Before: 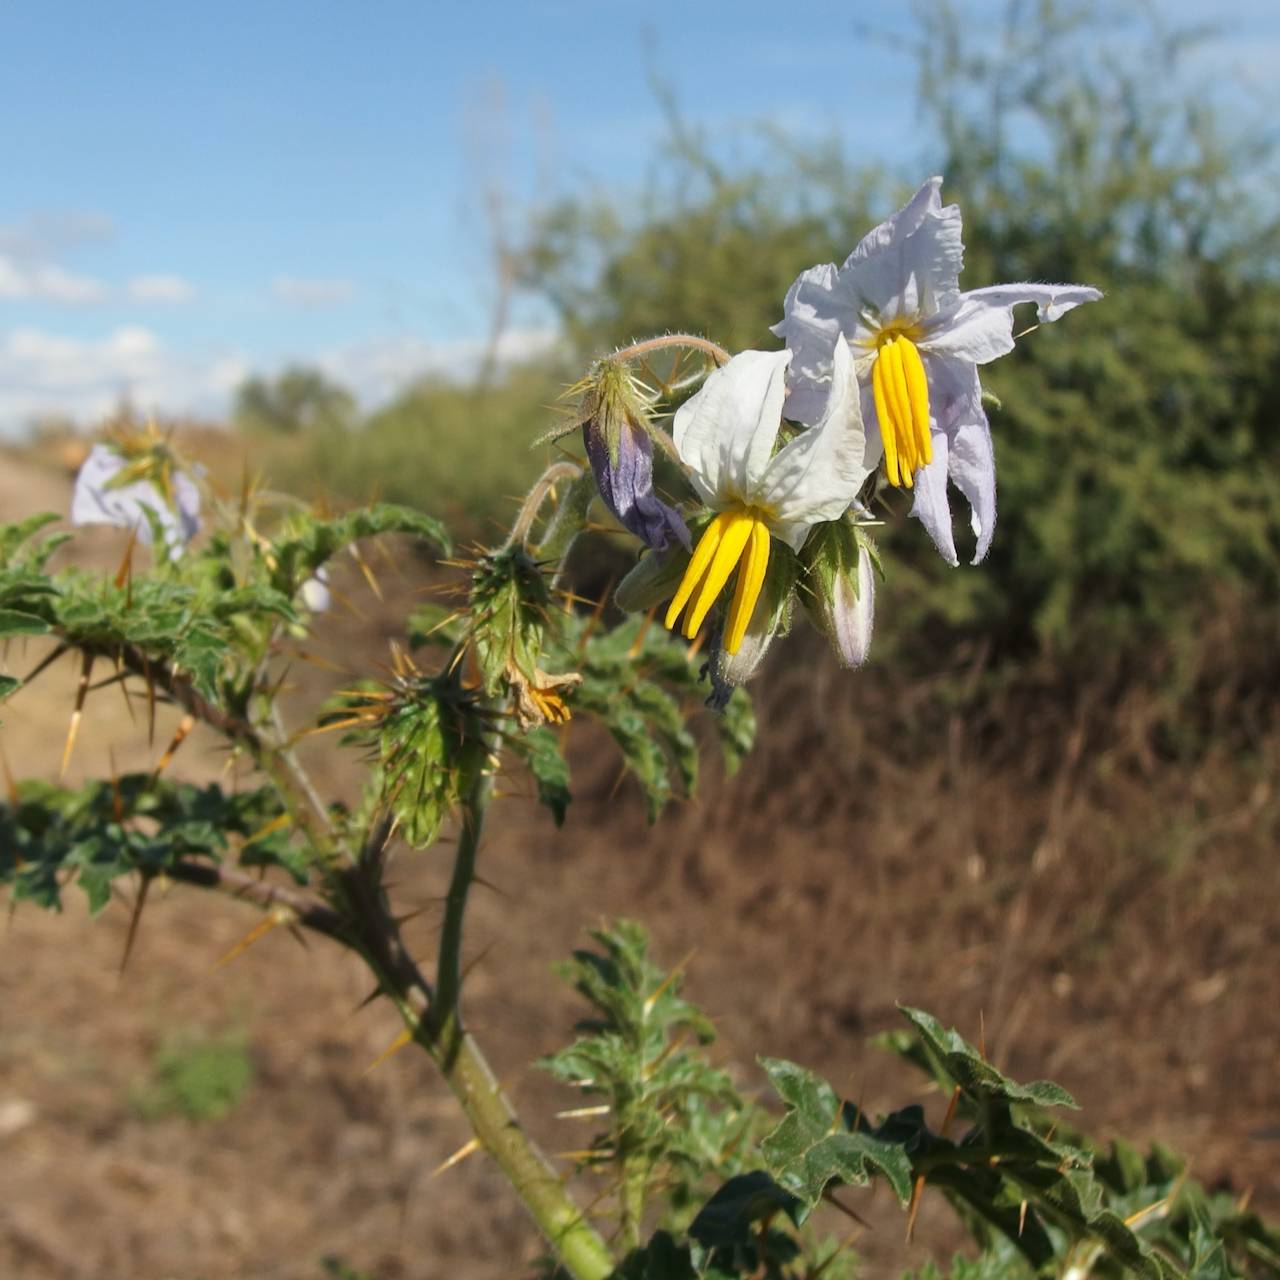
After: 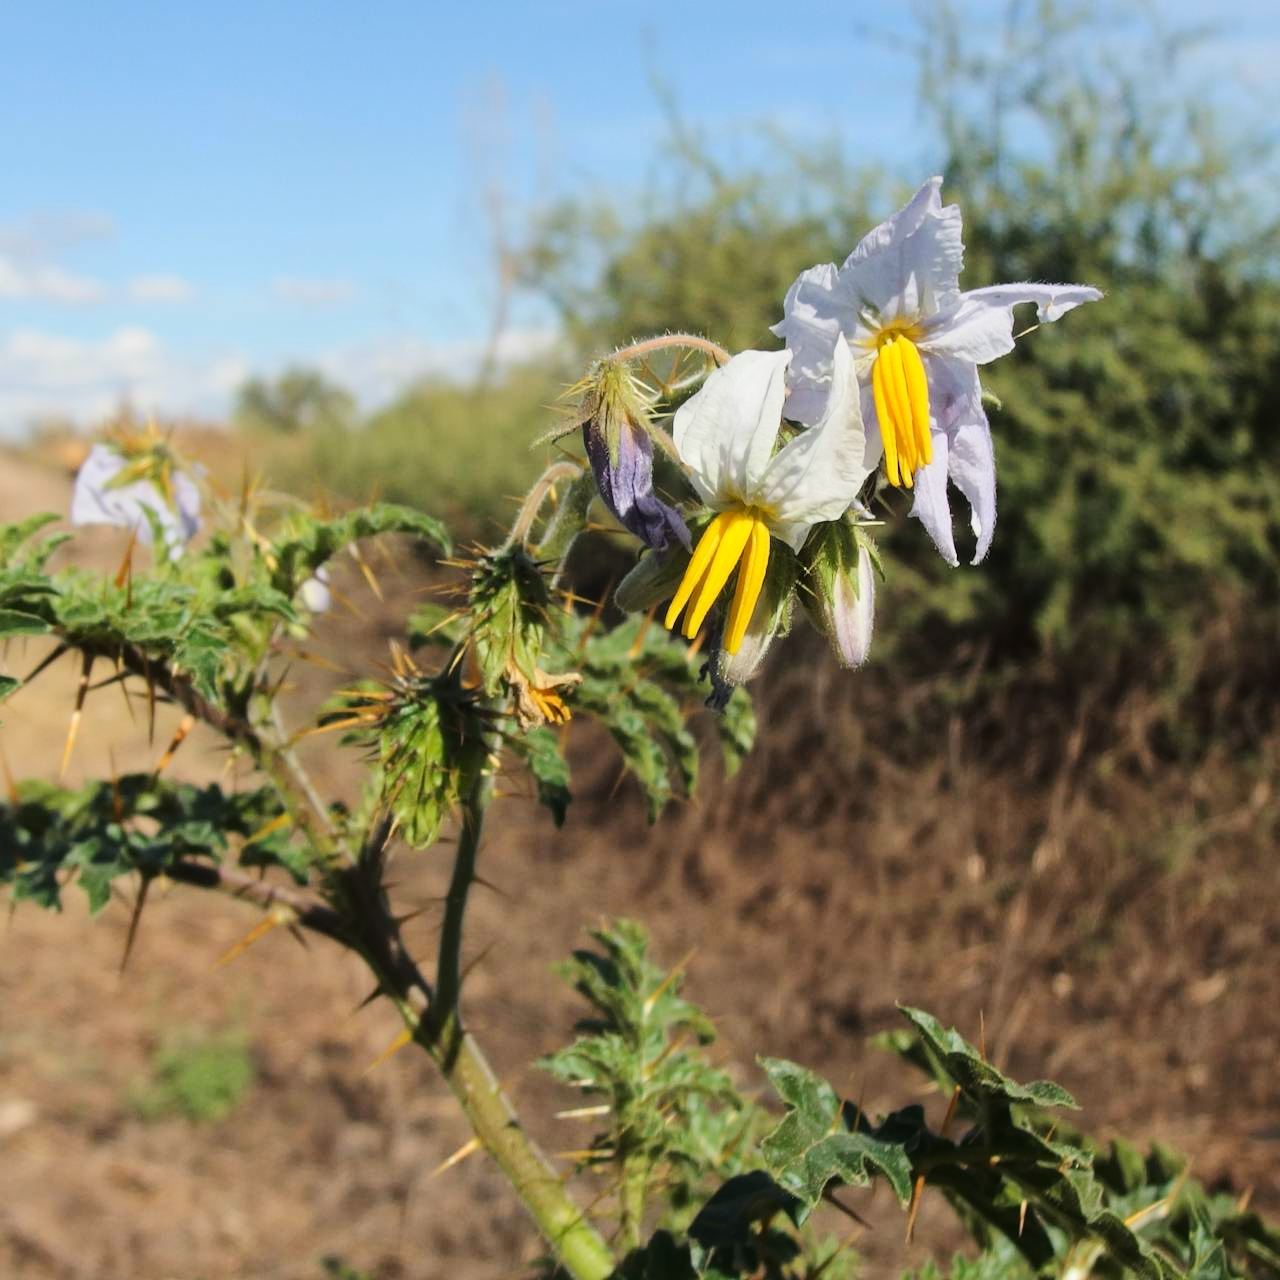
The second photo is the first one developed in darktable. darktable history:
tone curve: curves: ch0 [(0, 0.01) (0.097, 0.07) (0.204, 0.173) (0.447, 0.517) (0.539, 0.624) (0.733, 0.791) (0.879, 0.898) (1, 0.98)]; ch1 [(0, 0) (0.393, 0.415) (0.447, 0.448) (0.485, 0.494) (0.523, 0.509) (0.545, 0.544) (0.574, 0.578) (0.648, 0.674) (1, 1)]; ch2 [(0, 0) (0.369, 0.388) (0.449, 0.431) (0.499, 0.5) (0.521, 0.517) (0.53, 0.54) (0.564, 0.569) (0.674, 0.735) (1, 1)], color space Lab, linked channels
